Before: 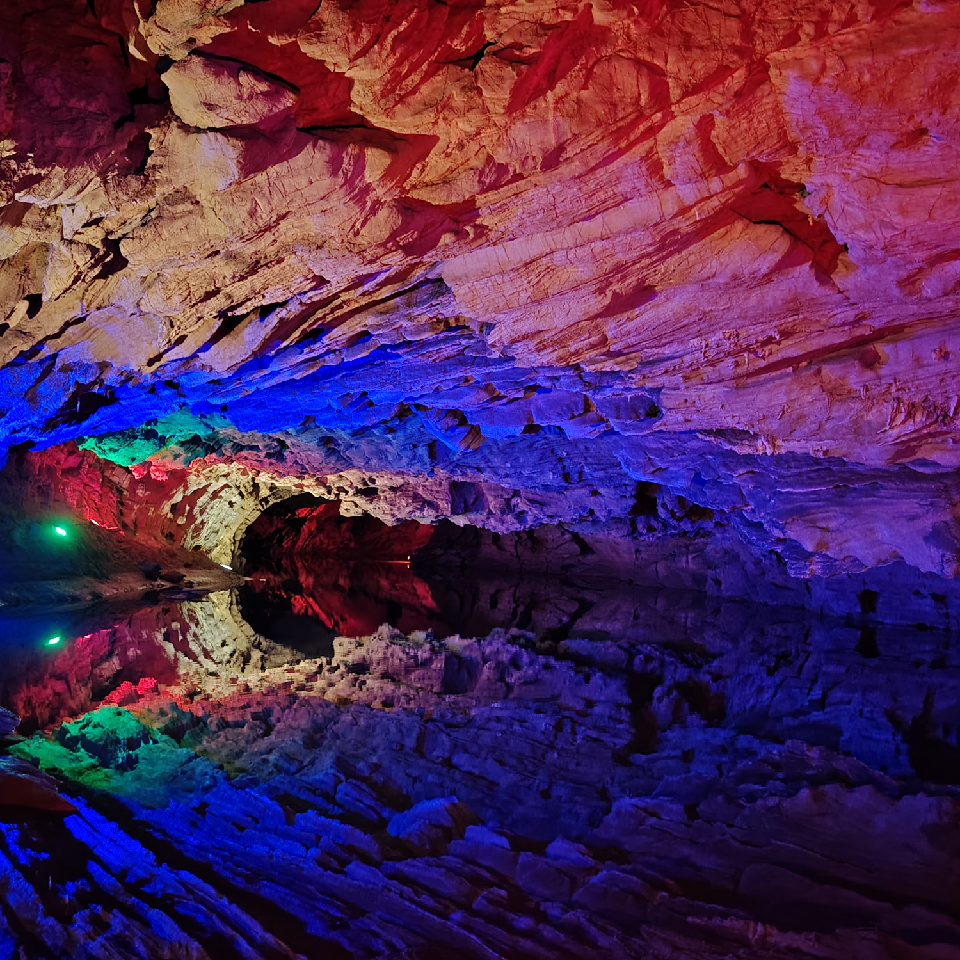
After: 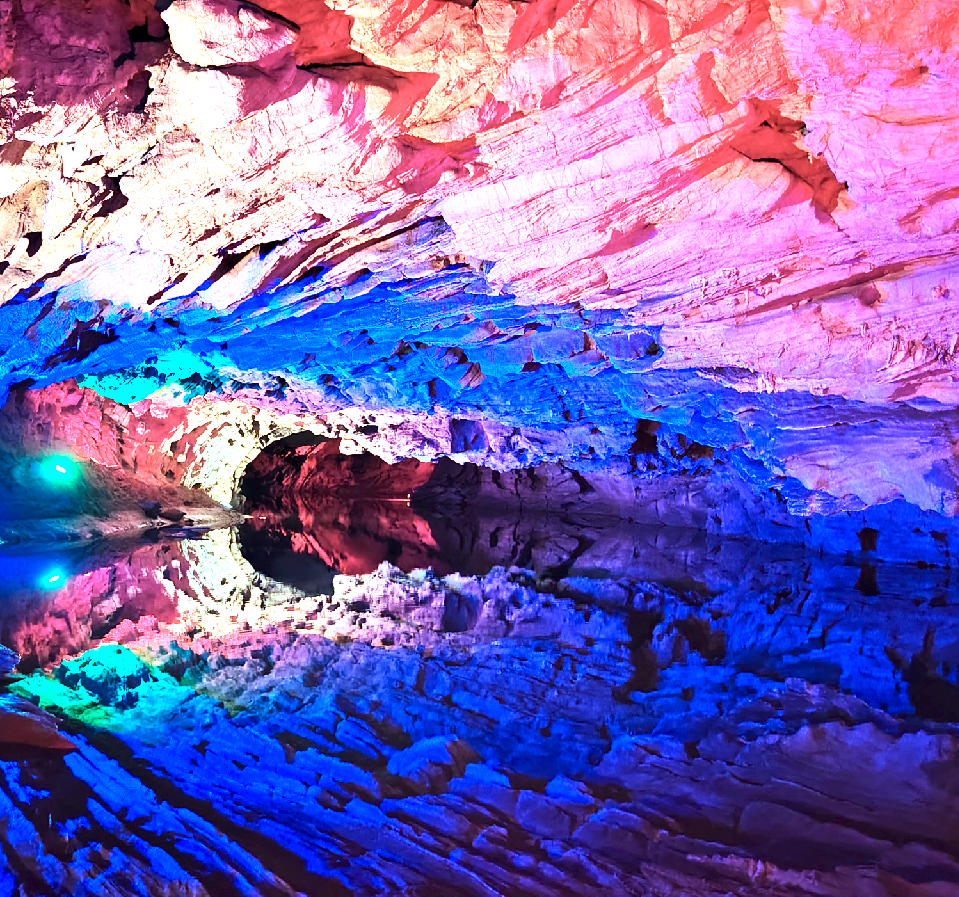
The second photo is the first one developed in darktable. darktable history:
contrast brightness saturation: contrast 0.149, brightness 0.05
color calibration: x 0.372, y 0.387, temperature 4285.68 K, gamut compression 1.67
crop and rotate: top 6.514%
color correction: highlights a* -11.95, highlights b* -15.64
exposure: exposure 2.206 EV, compensate highlight preservation false
